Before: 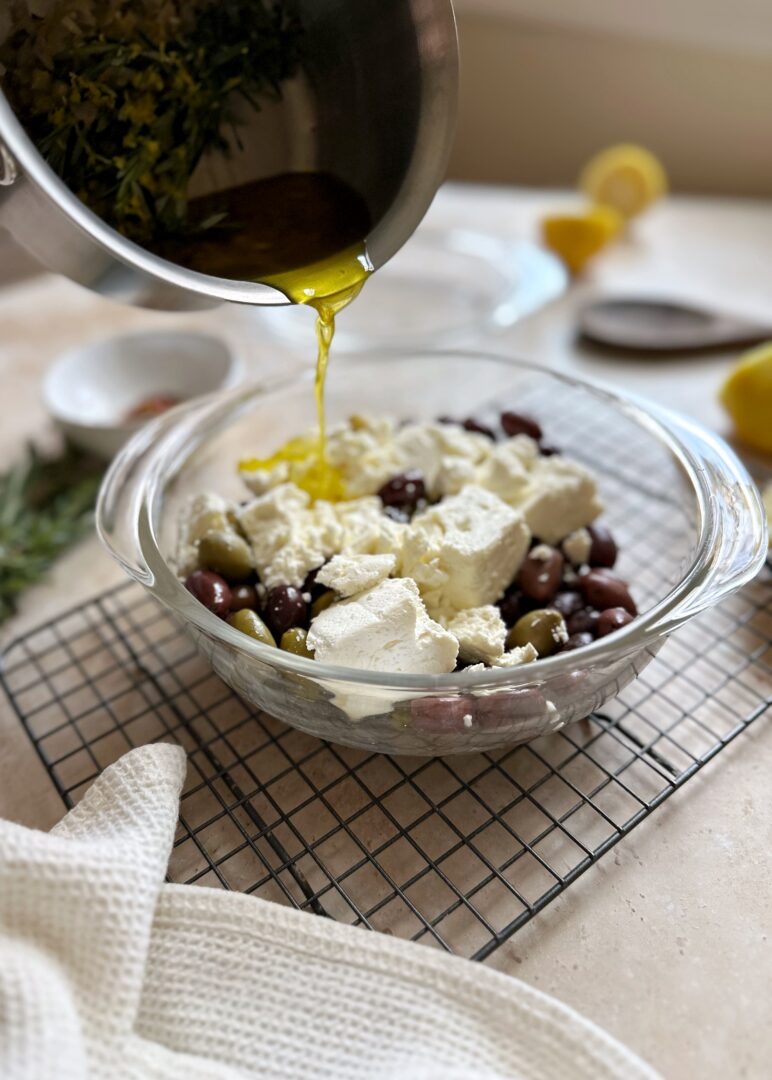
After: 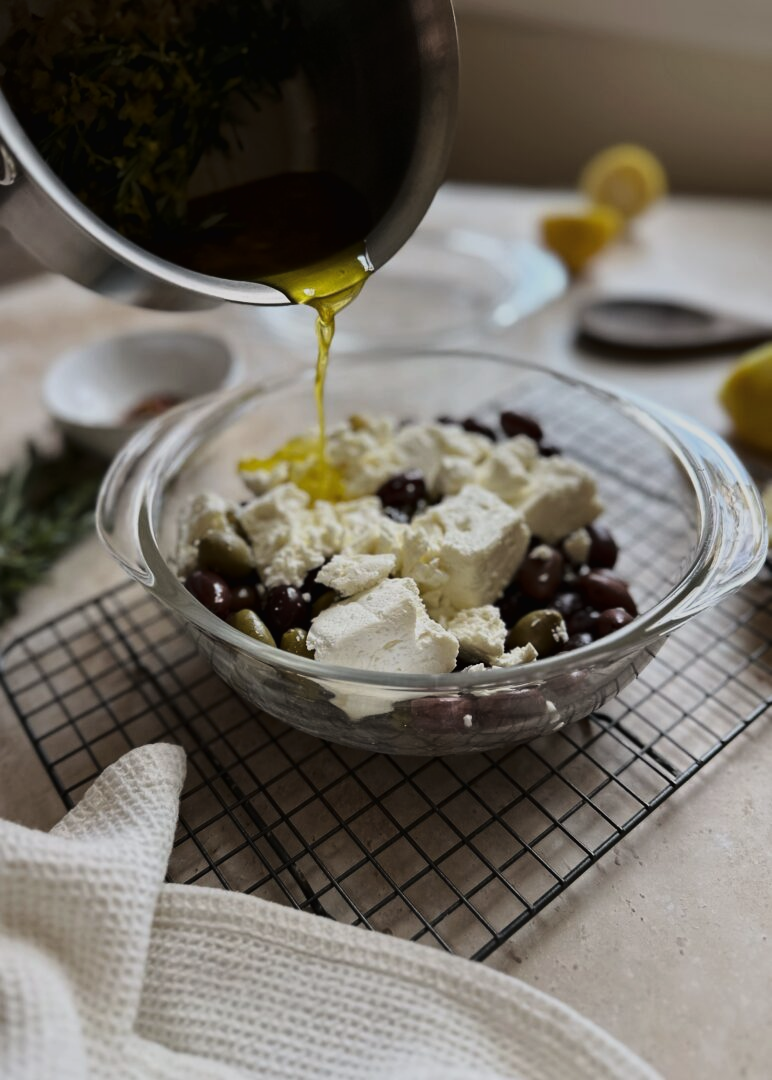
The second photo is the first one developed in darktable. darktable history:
tone curve: curves: ch0 [(0.016, 0.011) (0.21, 0.113) (0.515, 0.476) (0.78, 0.795) (1, 0.981)], color space Lab, linked channels, preserve colors none
exposure: exposure -0.582 EV, compensate highlight preservation false
